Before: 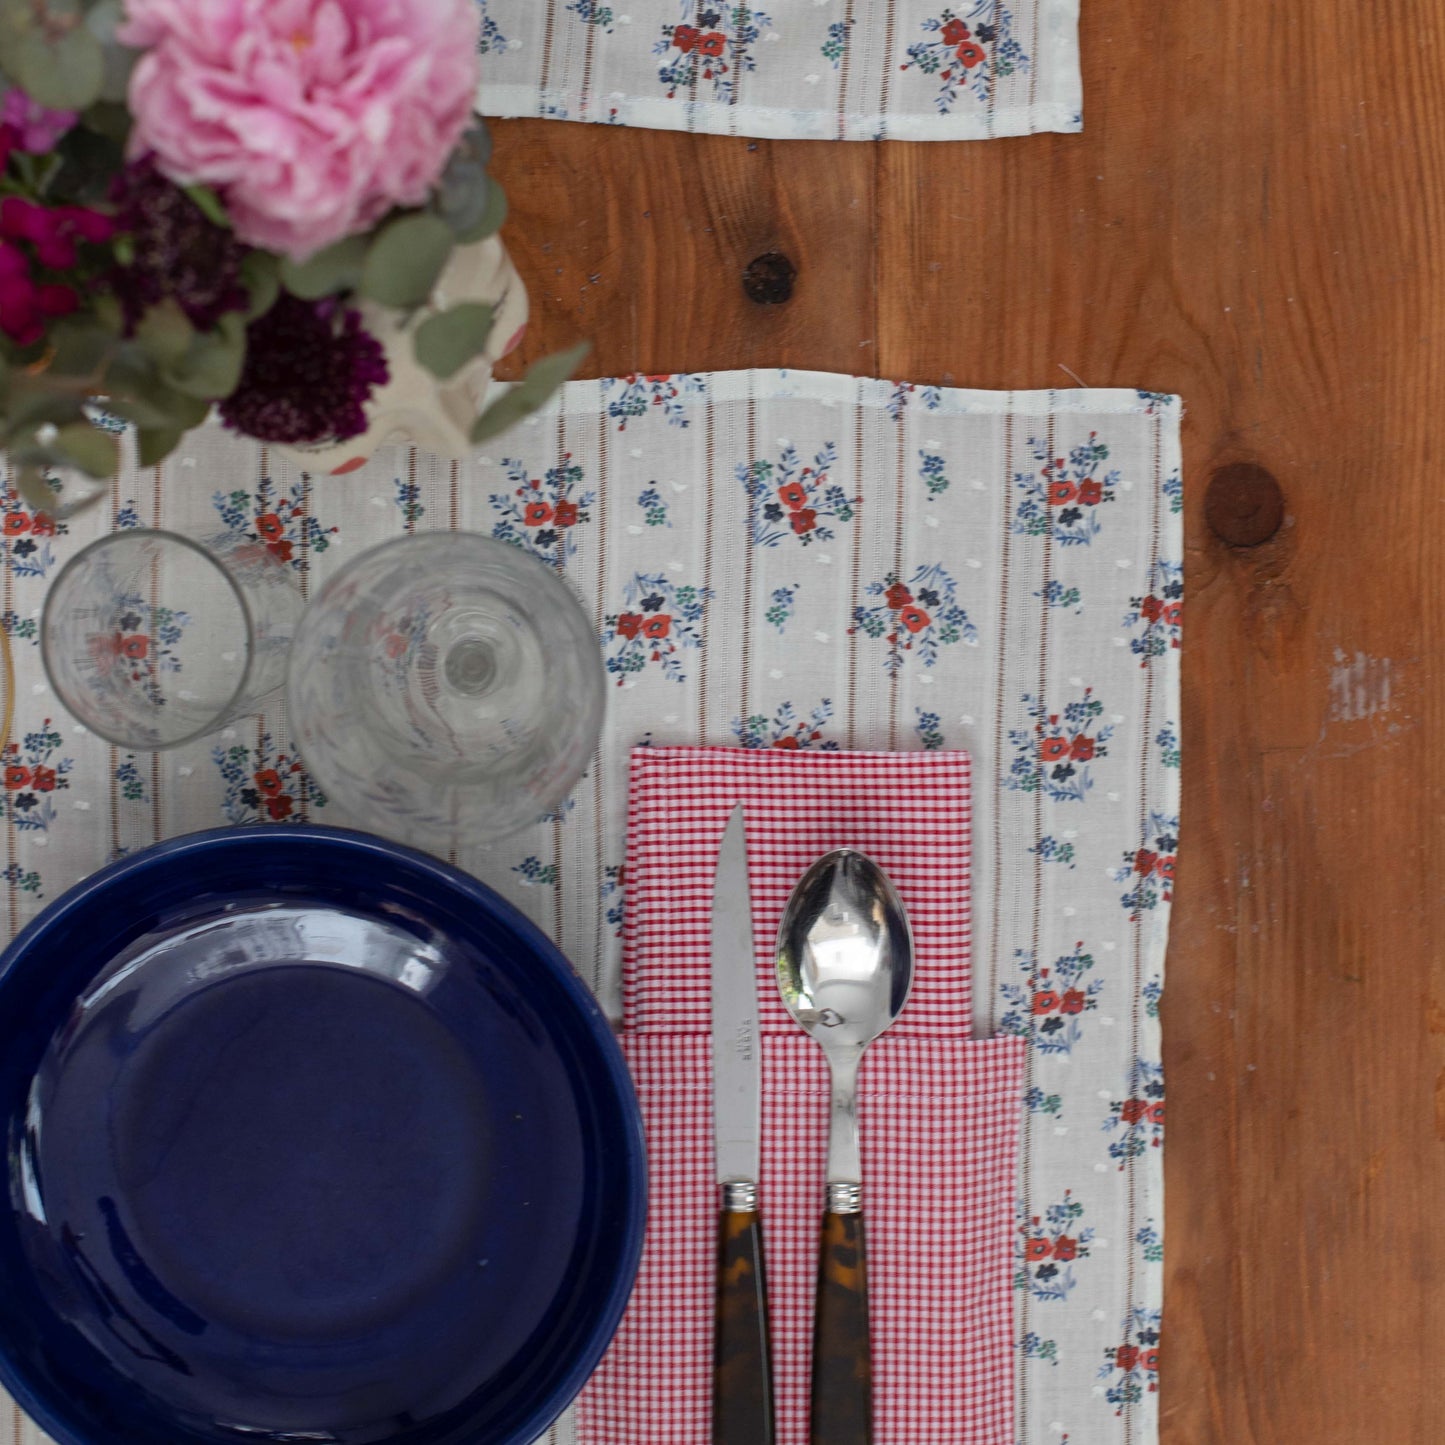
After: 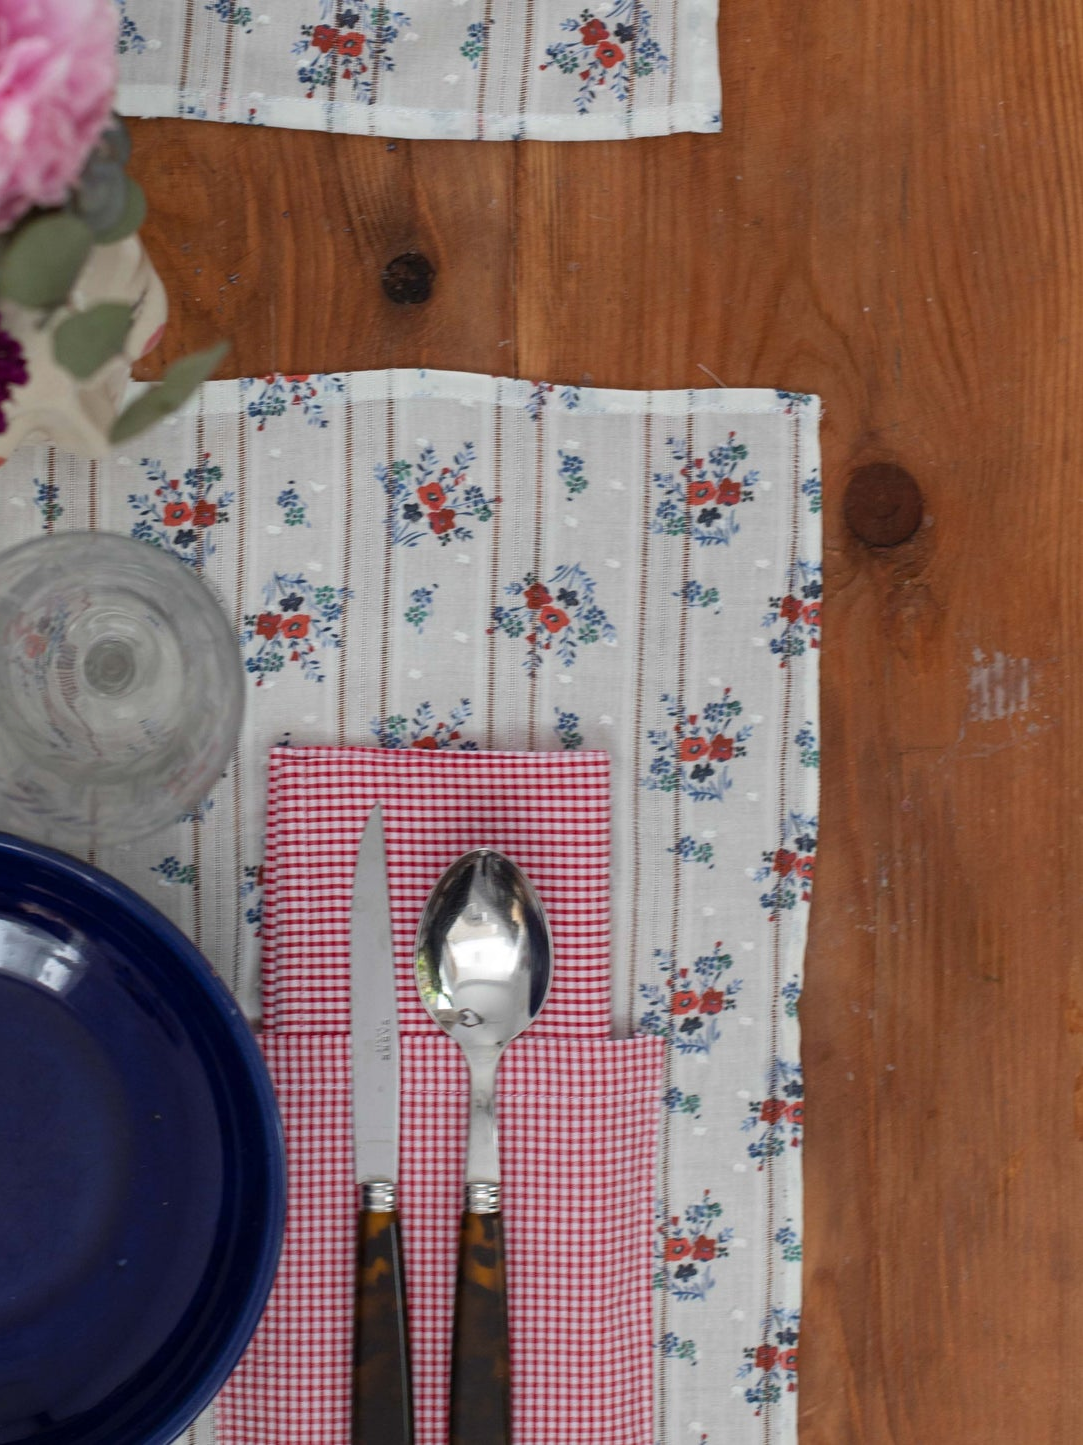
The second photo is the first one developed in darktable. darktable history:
tone equalizer: on, module defaults
crop and rotate: left 25.003%
